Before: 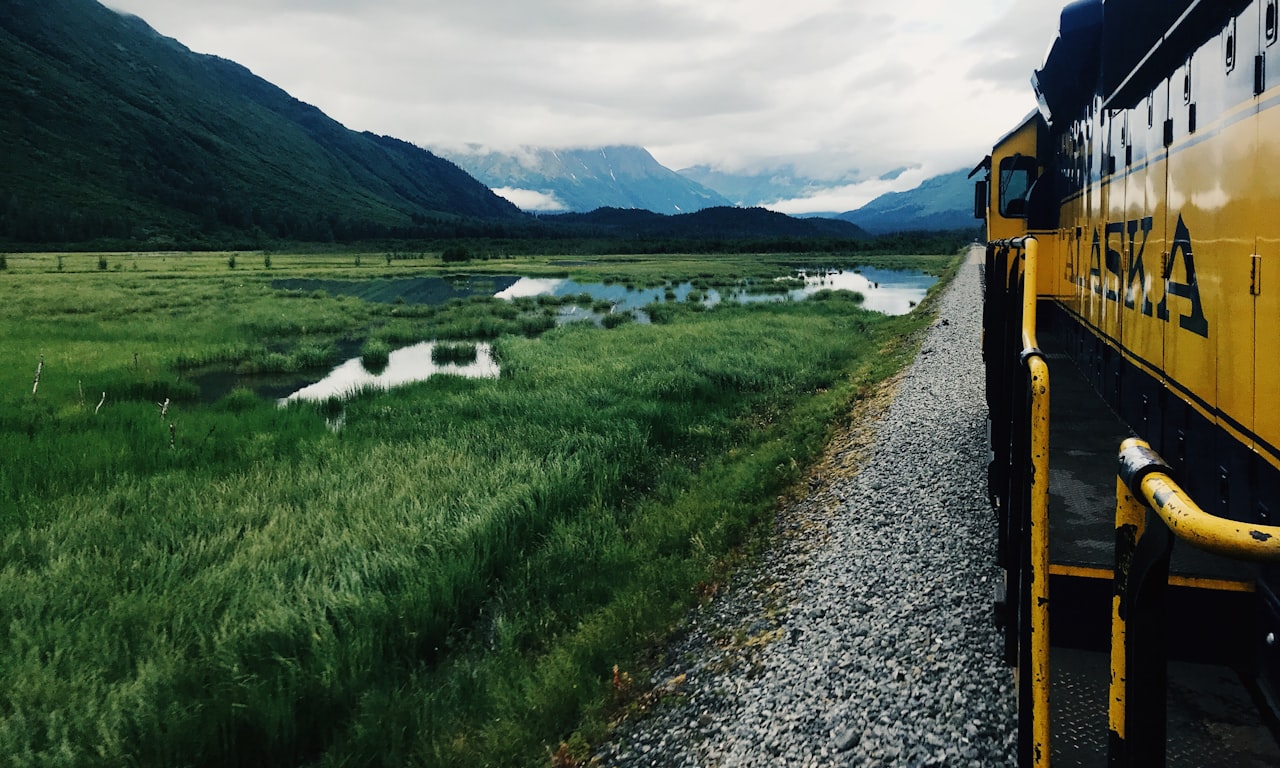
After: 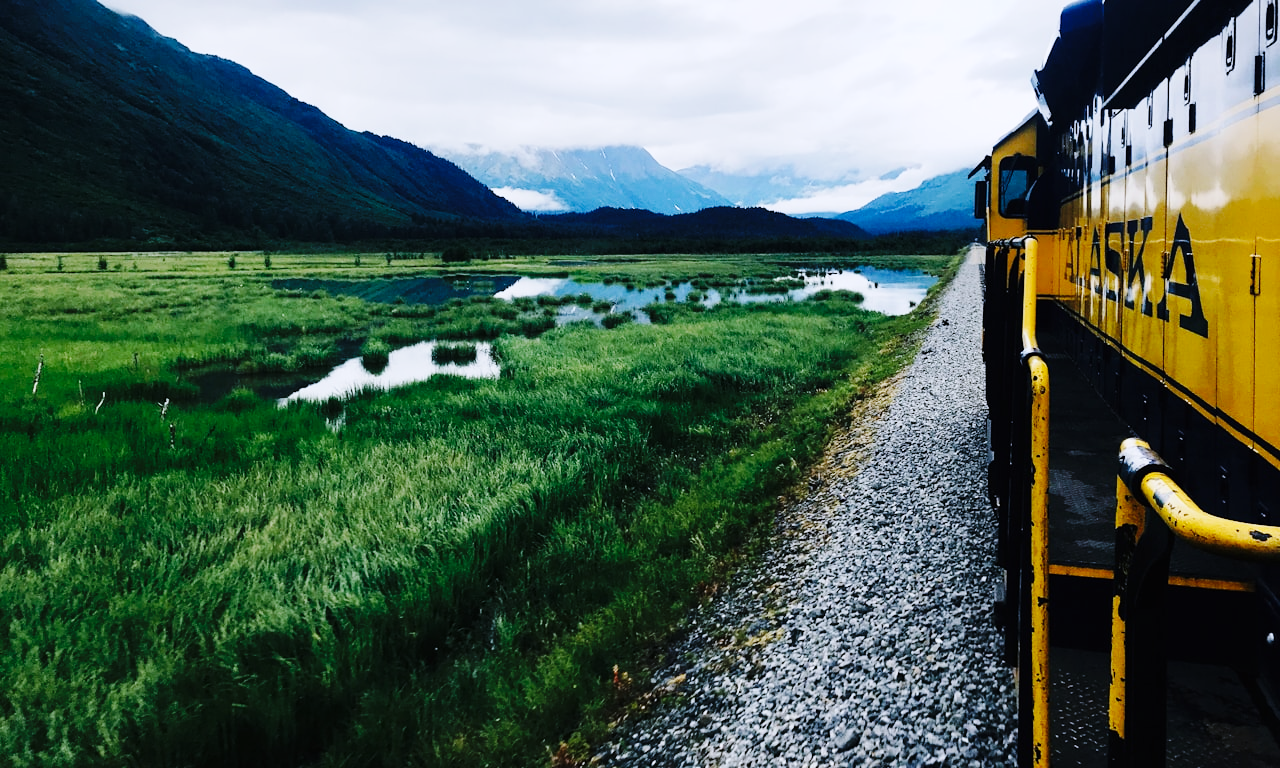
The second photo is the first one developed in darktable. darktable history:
white balance: red 0.967, blue 1.119, emerald 0.756
base curve: curves: ch0 [(0, 0) (0.036, 0.025) (0.121, 0.166) (0.206, 0.329) (0.605, 0.79) (1, 1)], preserve colors none
